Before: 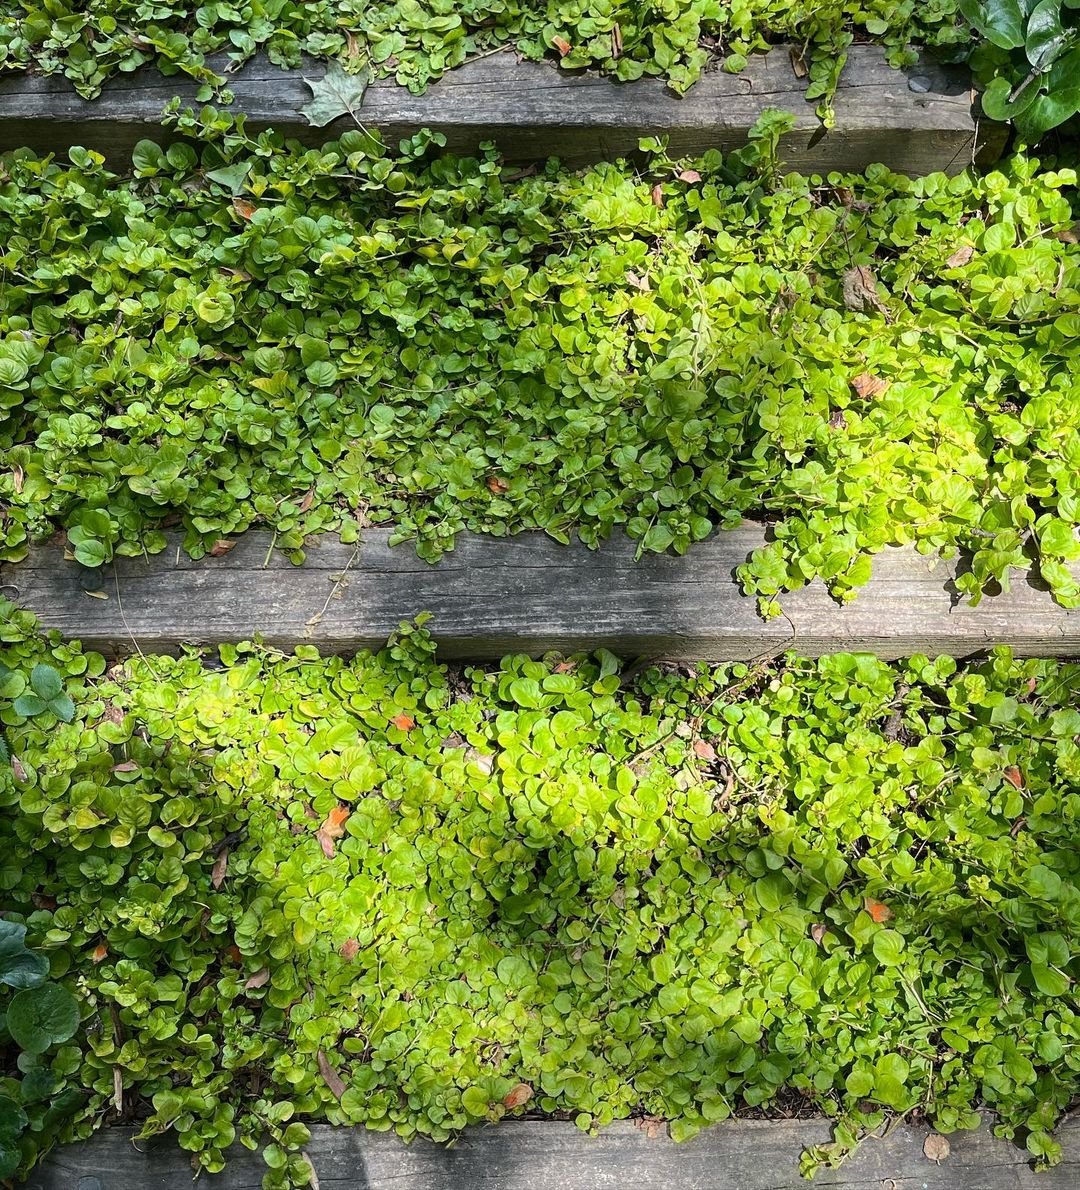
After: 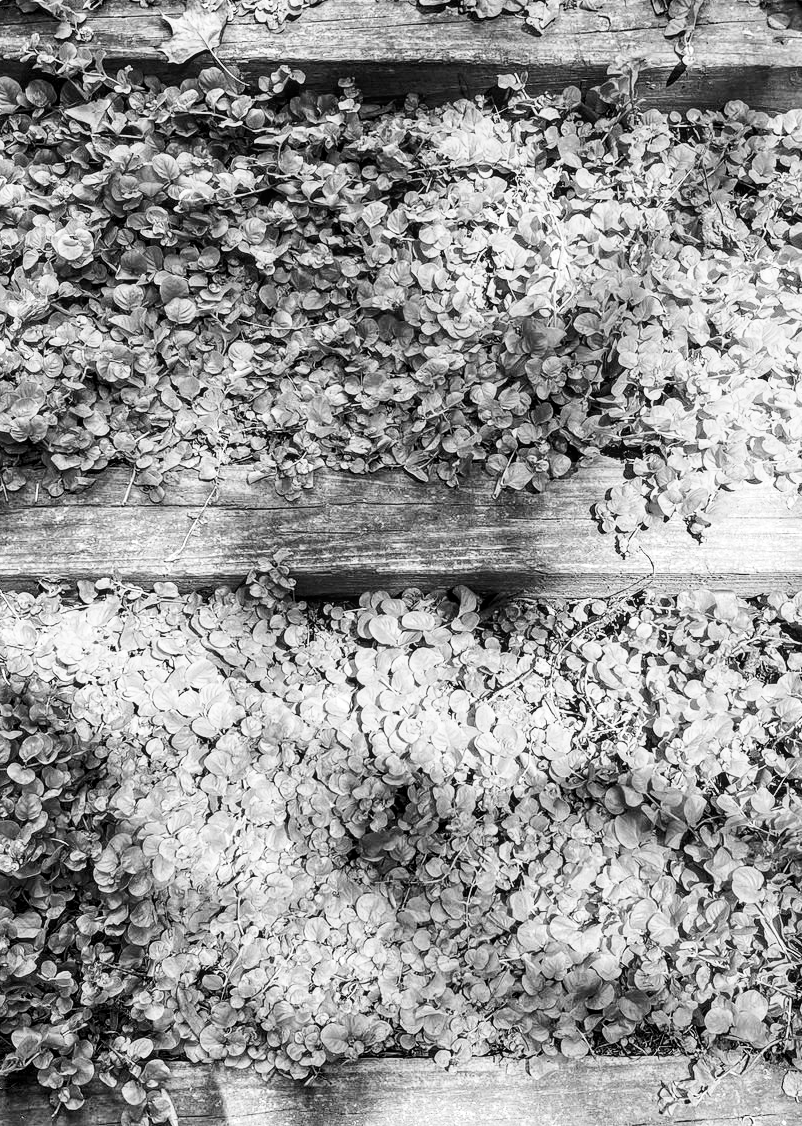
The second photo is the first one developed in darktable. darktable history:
crop and rotate: left 13.14%, top 5.368%, right 12.533%
base curve: curves: ch0 [(0, 0) (0.005, 0.002) (0.15, 0.3) (0.4, 0.7) (0.75, 0.95) (1, 1)], preserve colors none
local contrast: on, module defaults
color calibration: output gray [0.21, 0.42, 0.37, 0], illuminant as shot in camera, x 0.358, y 0.373, temperature 4628.91 K
contrast brightness saturation: contrast 0.148, brightness -0.013, saturation 0.102
